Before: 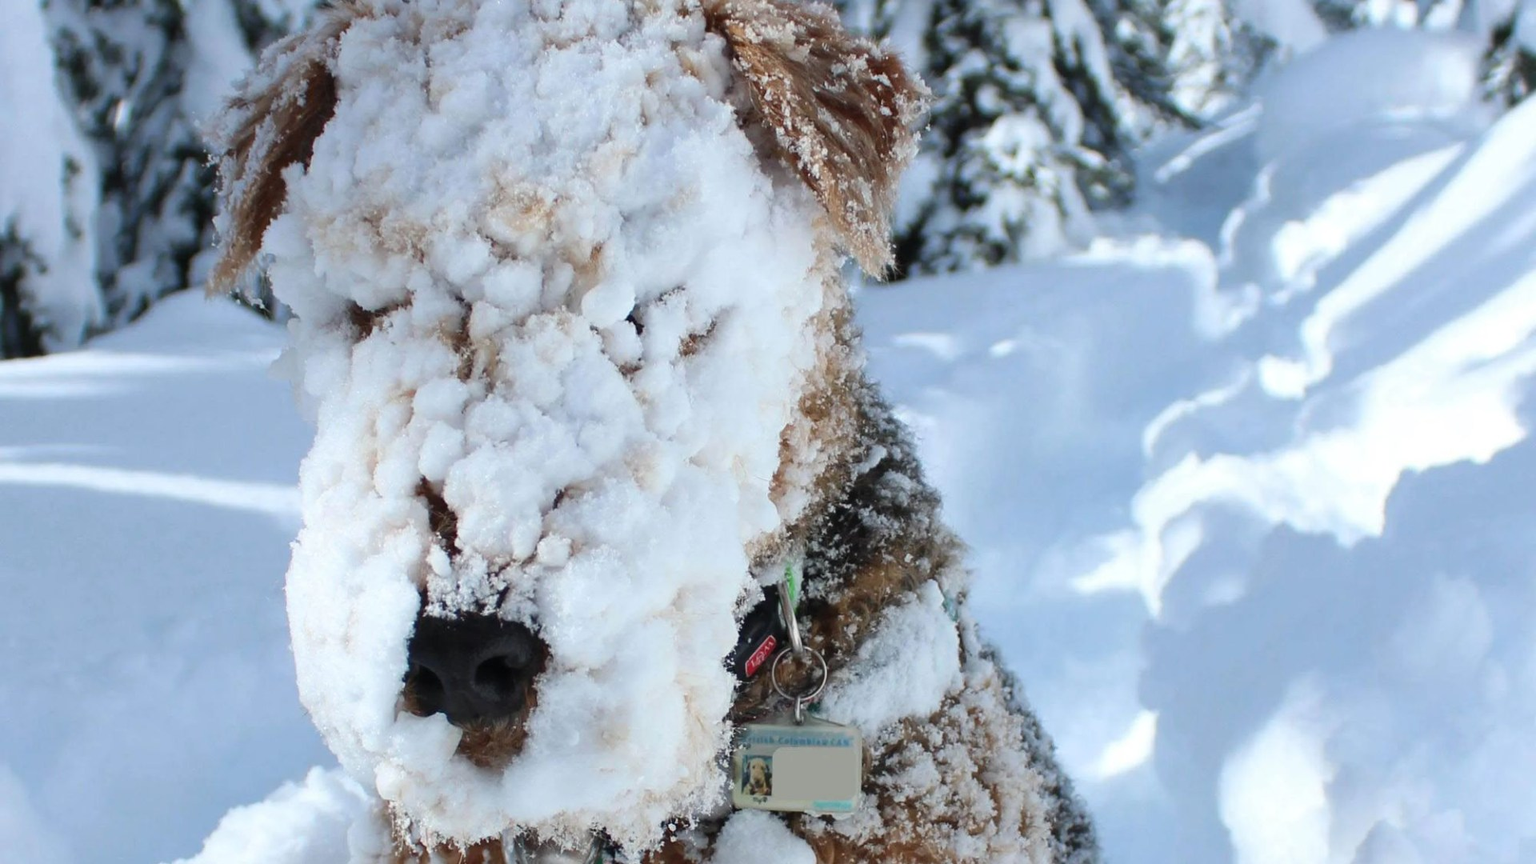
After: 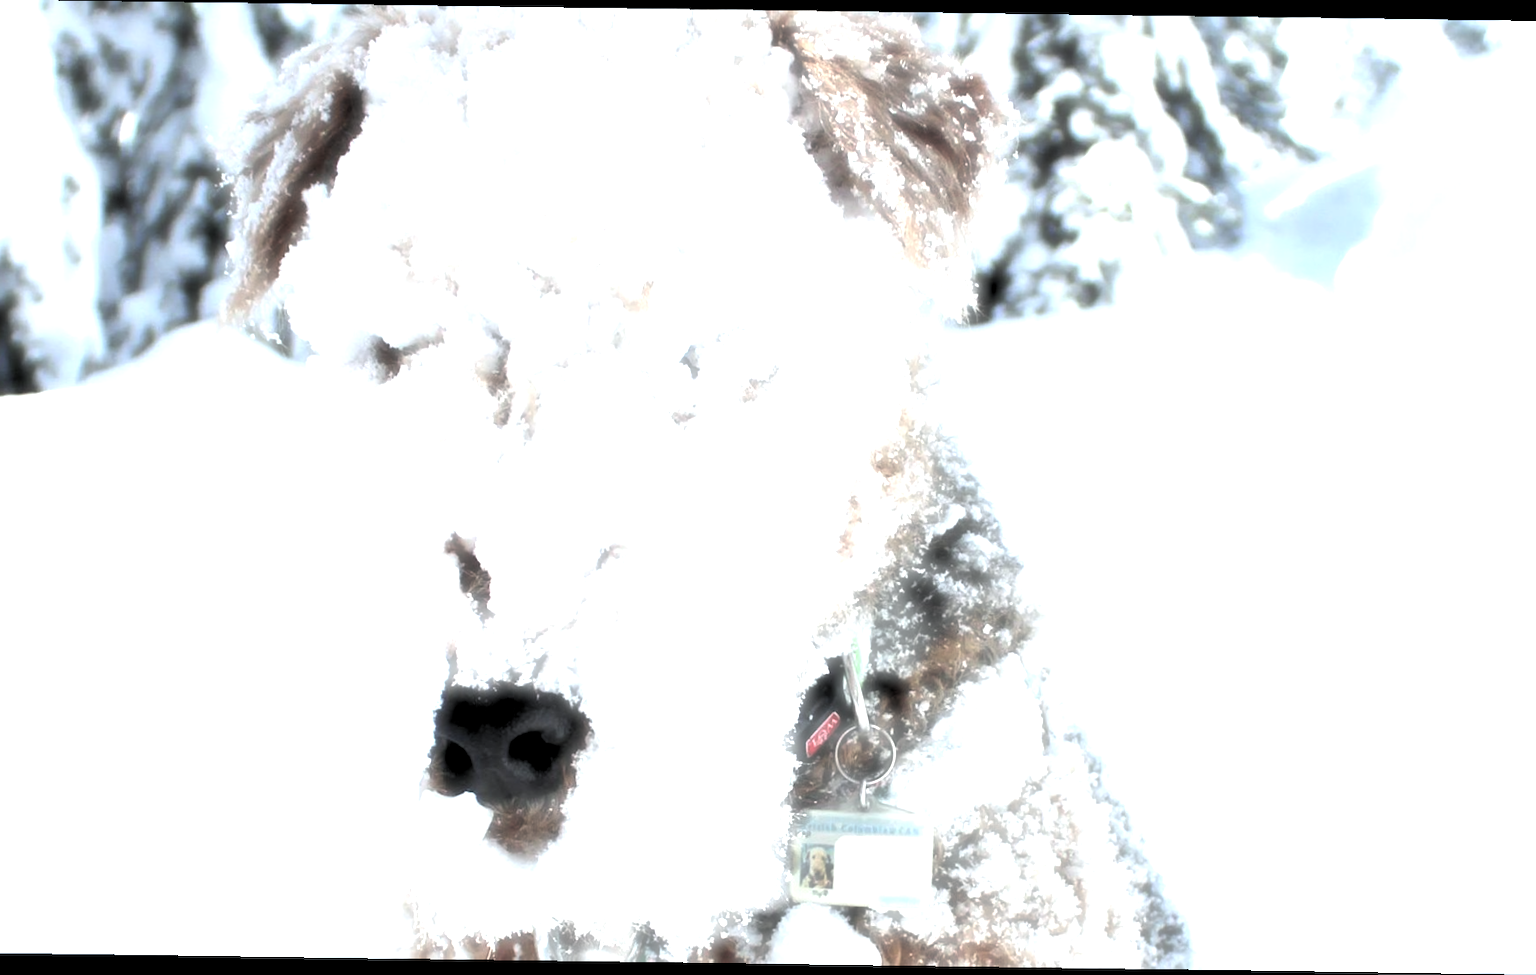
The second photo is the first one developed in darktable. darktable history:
rgb levels: levels [[0.034, 0.472, 0.904], [0, 0.5, 1], [0, 0.5, 1]]
rotate and perspective: rotation 0.8°, automatic cropping off
crop and rotate: left 1.088%, right 8.807%
exposure: black level correction 0, exposure 1.1 EV, compensate exposure bias true, compensate highlight preservation false
haze removal: strength -0.9, distance 0.225, compatibility mode true, adaptive false
